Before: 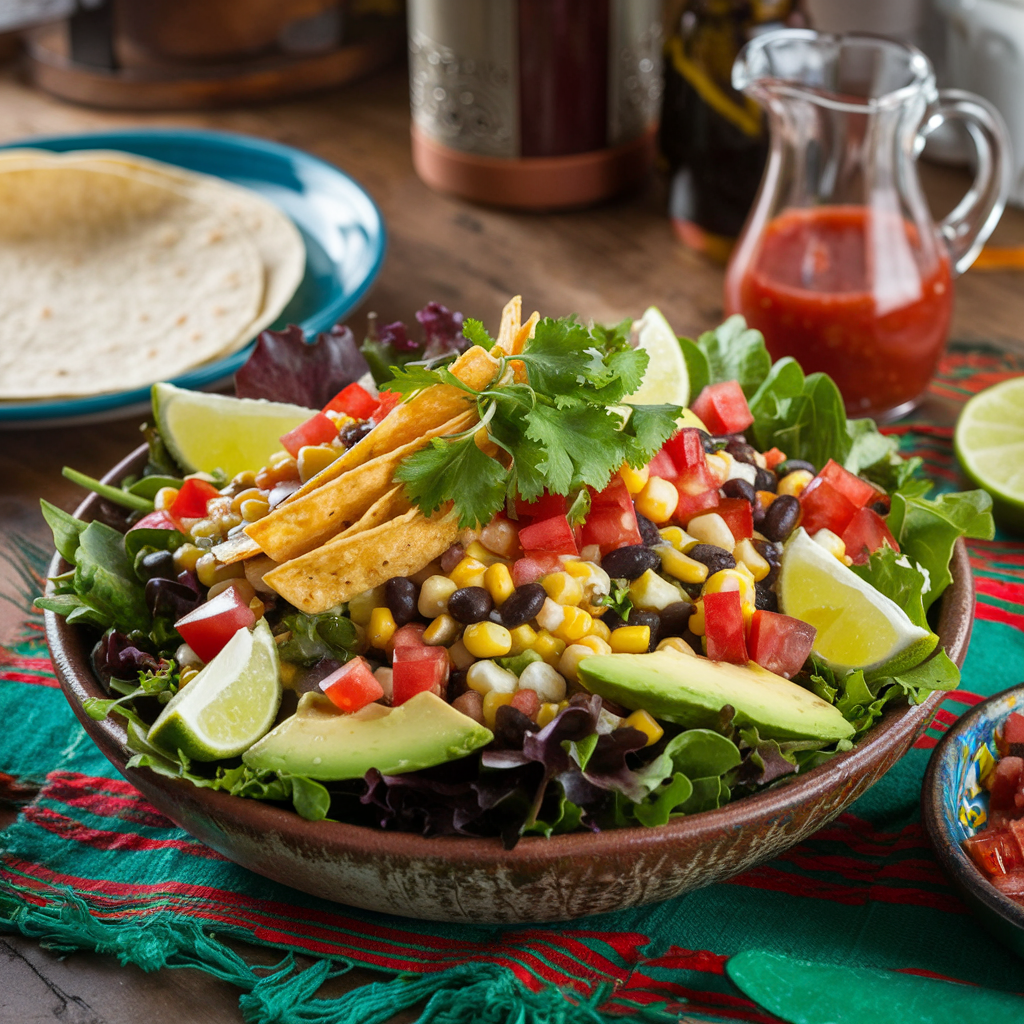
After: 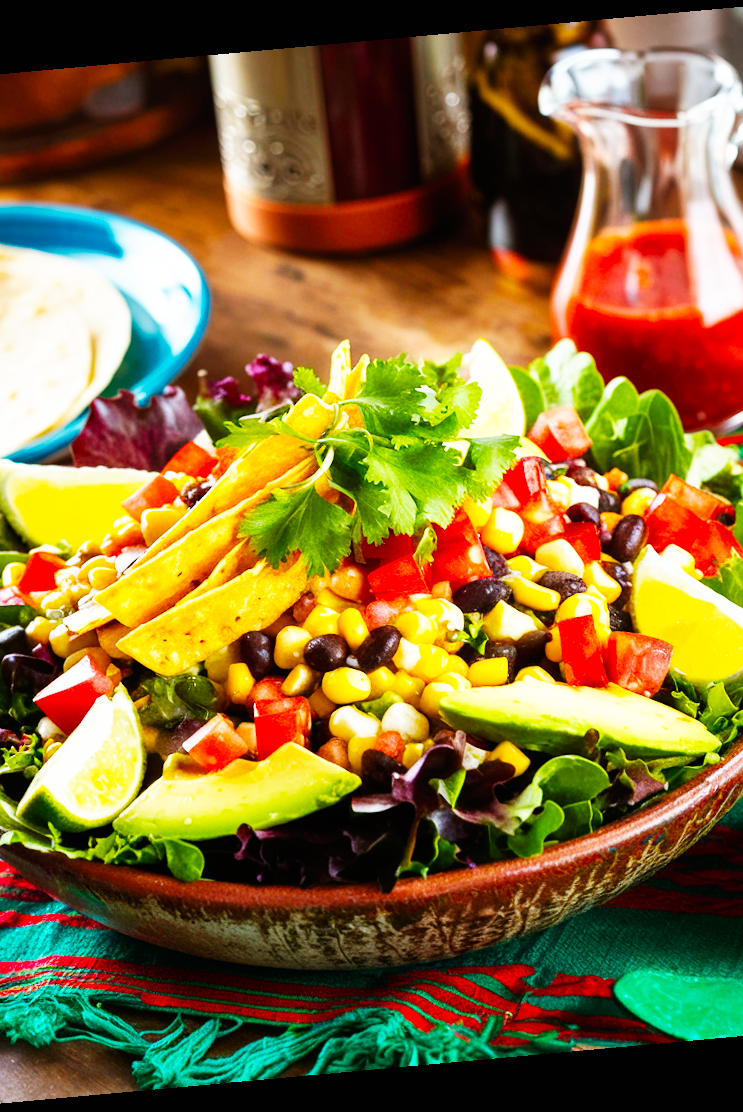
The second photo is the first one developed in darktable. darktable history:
rotate and perspective: rotation -5.2°, automatic cropping off
color balance rgb: perceptual saturation grading › global saturation 30%, global vibrance 20%
base curve: curves: ch0 [(0, 0) (0.007, 0.004) (0.027, 0.03) (0.046, 0.07) (0.207, 0.54) (0.442, 0.872) (0.673, 0.972) (1, 1)], preserve colors none
crop and rotate: left 17.732%, right 15.423%
